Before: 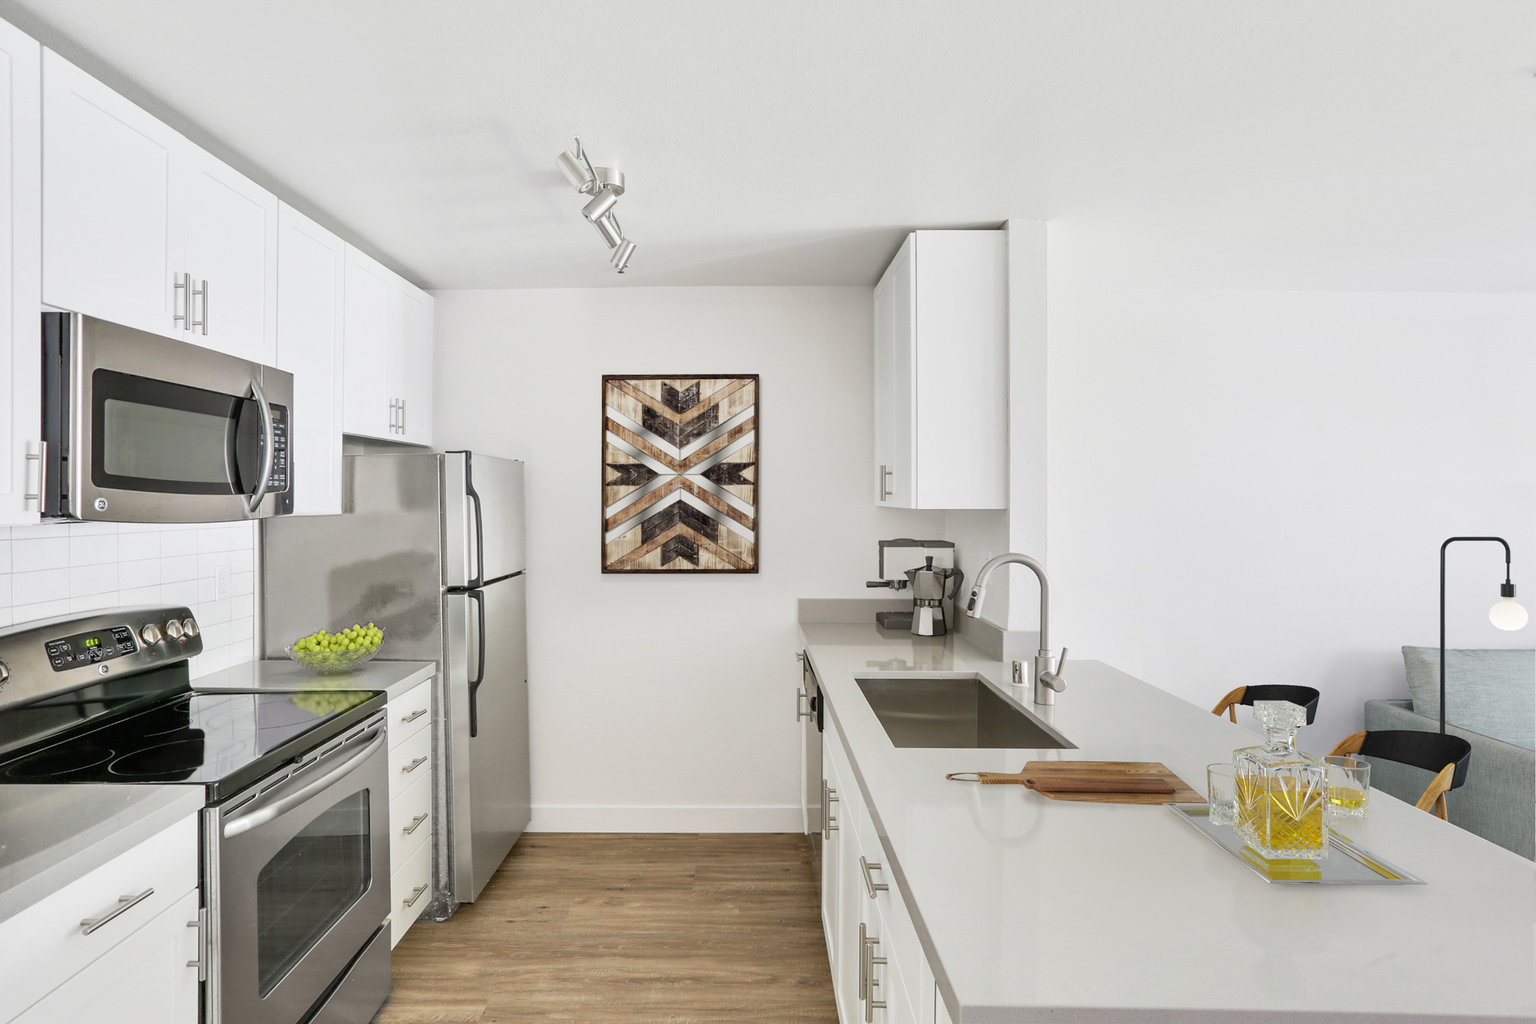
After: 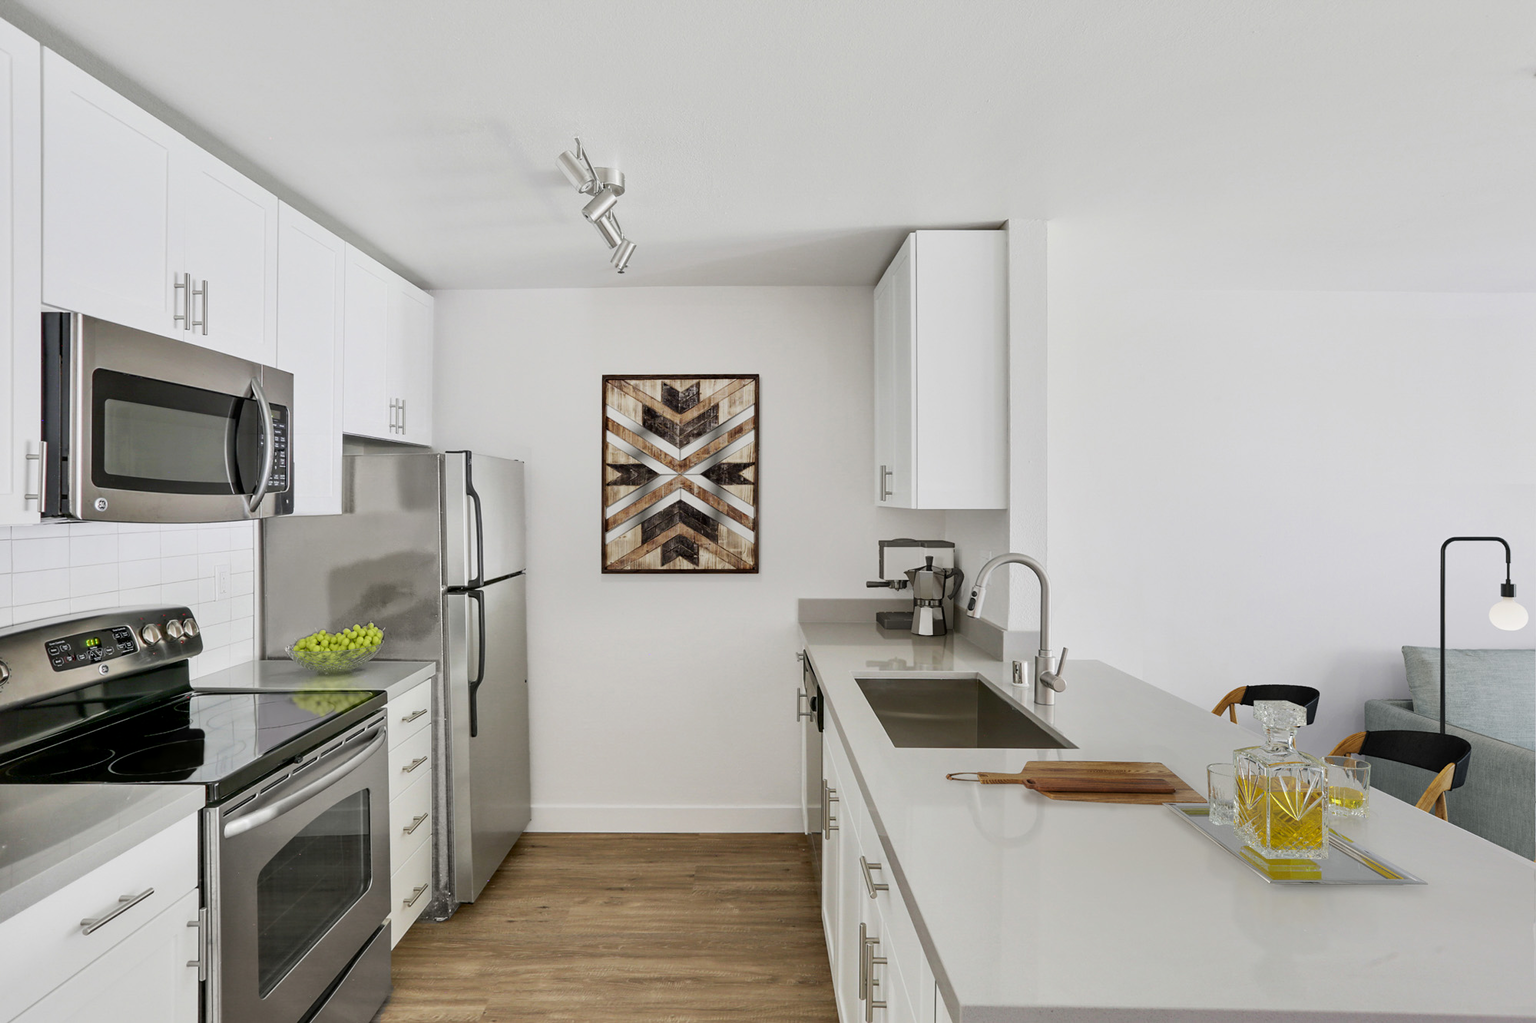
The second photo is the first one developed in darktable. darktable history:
contrast brightness saturation: contrast 0.03, brightness -0.04
base curve: curves: ch0 [(0, 0) (0.989, 0.992)]
levels: levels [0, 0.499, 1]
exposure: black level correction 0.029, exposure -0.073 EV
